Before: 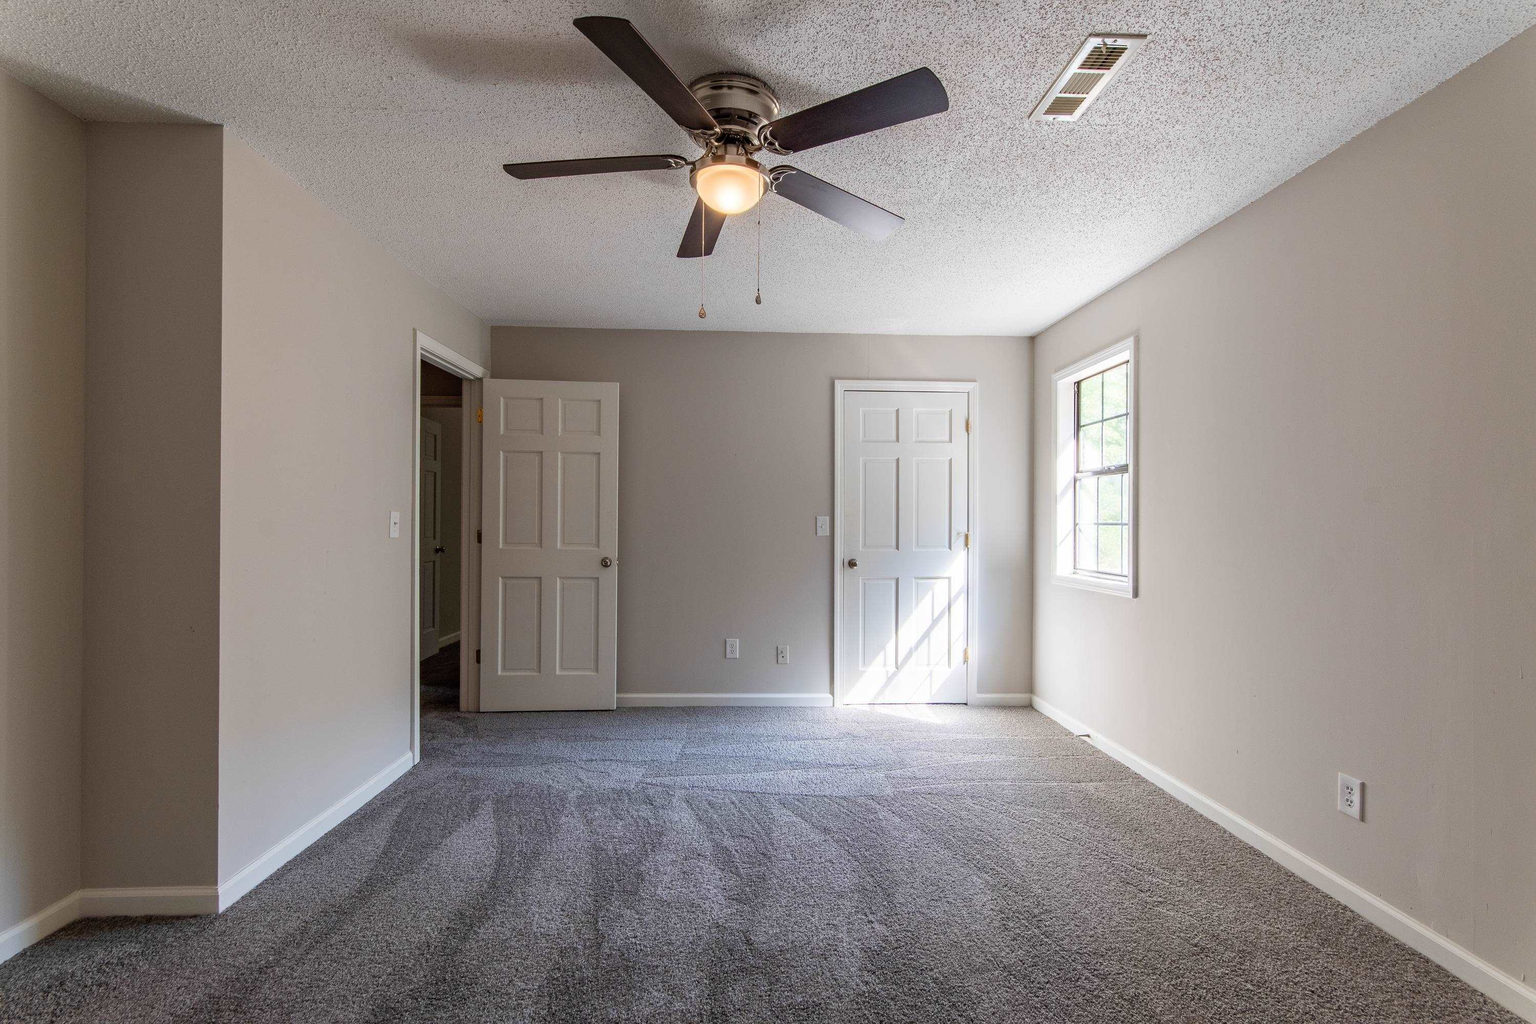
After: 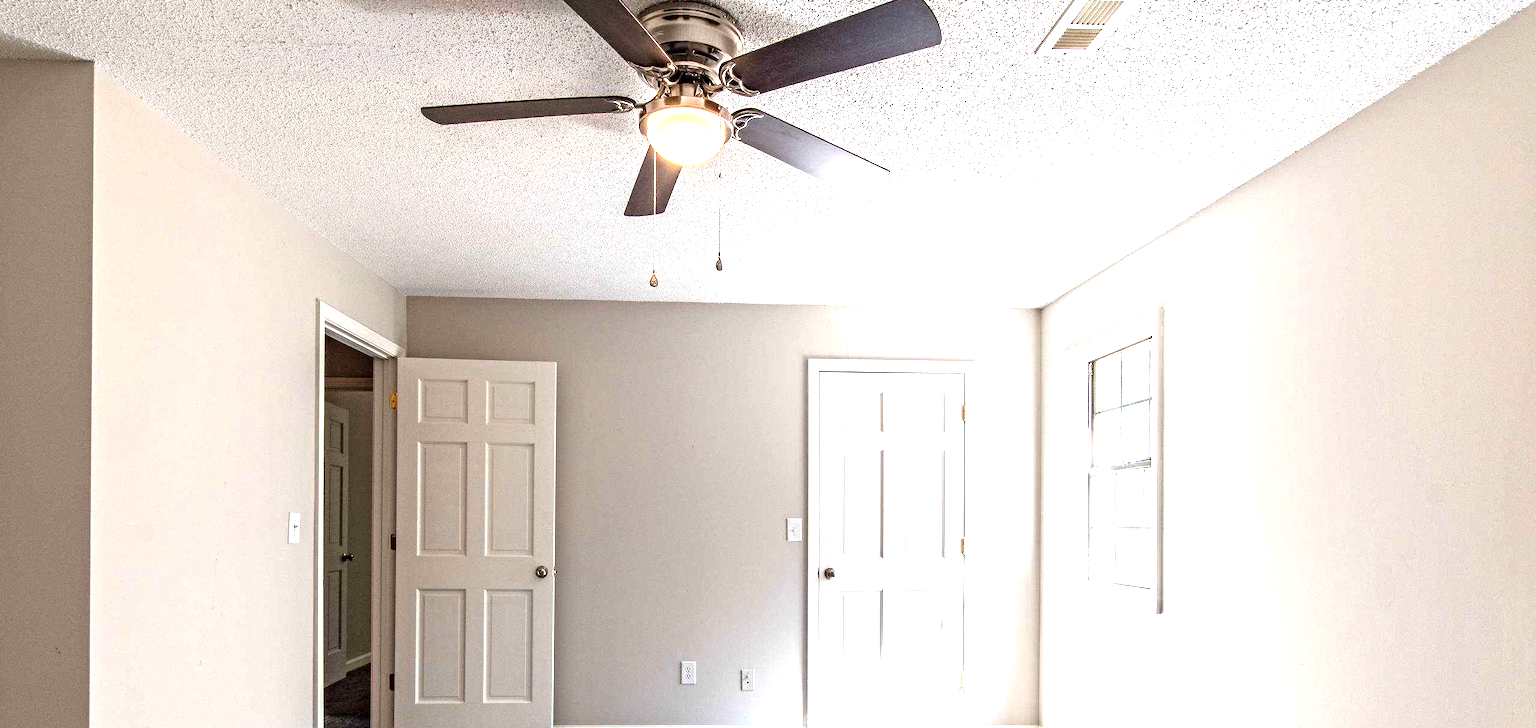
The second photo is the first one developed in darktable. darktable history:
crop and rotate: left 9.336%, top 7.107%, right 5.04%, bottom 31.97%
exposure: black level correction 0, exposure 1.369 EV, compensate highlight preservation false
local contrast: mode bilateral grid, contrast 99, coarseness 100, detail 91%, midtone range 0.2
contrast equalizer: octaves 7, y [[0.5, 0.501, 0.525, 0.597, 0.58, 0.514], [0.5 ×6], [0.5 ×6], [0 ×6], [0 ×6]]
